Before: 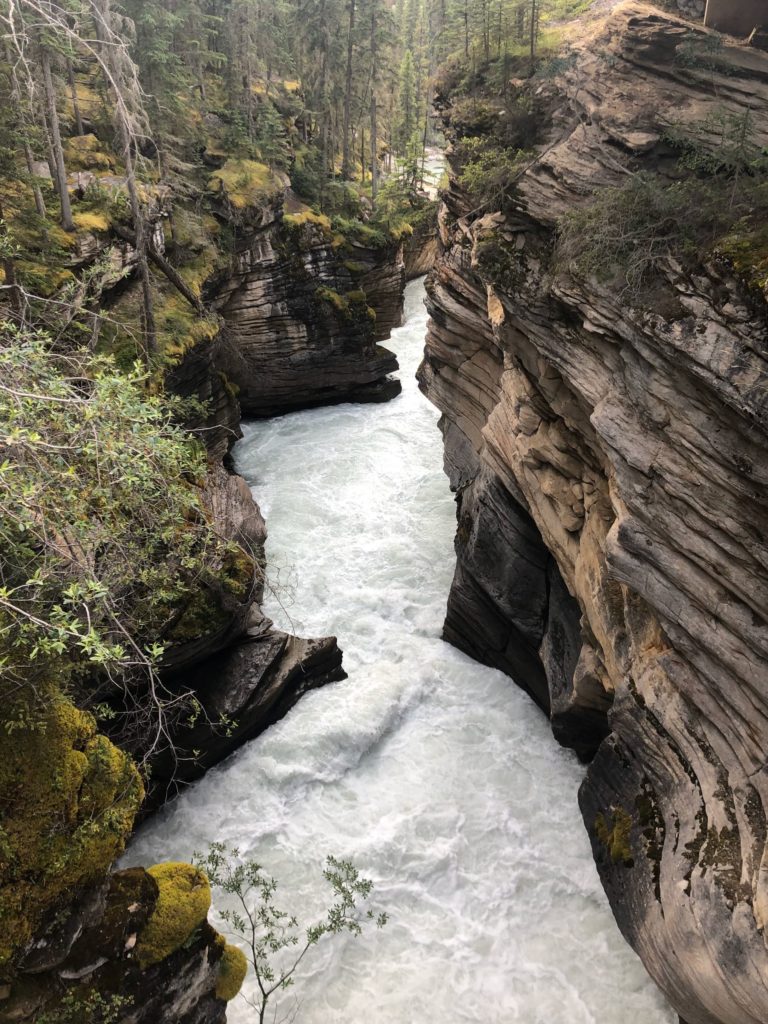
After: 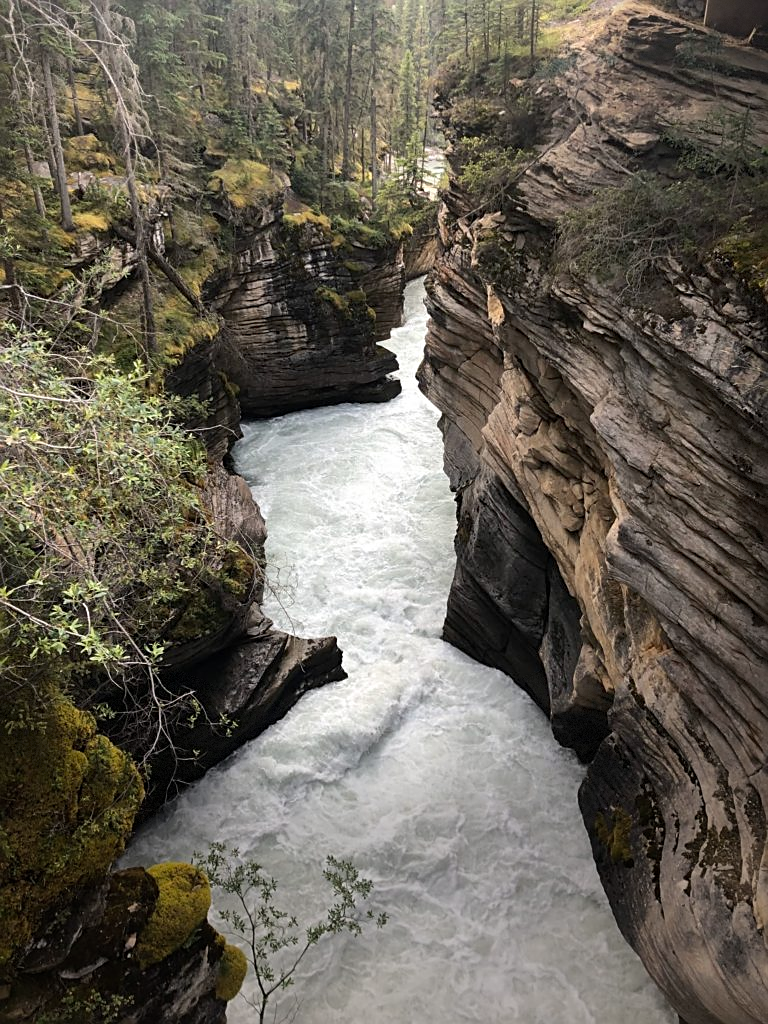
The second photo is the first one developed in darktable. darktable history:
sharpen: on, module defaults
vignetting: fall-off start 68.33%, fall-off radius 30%, saturation 0.042, center (-0.066, -0.311), width/height ratio 0.992, shape 0.85, dithering 8-bit output
